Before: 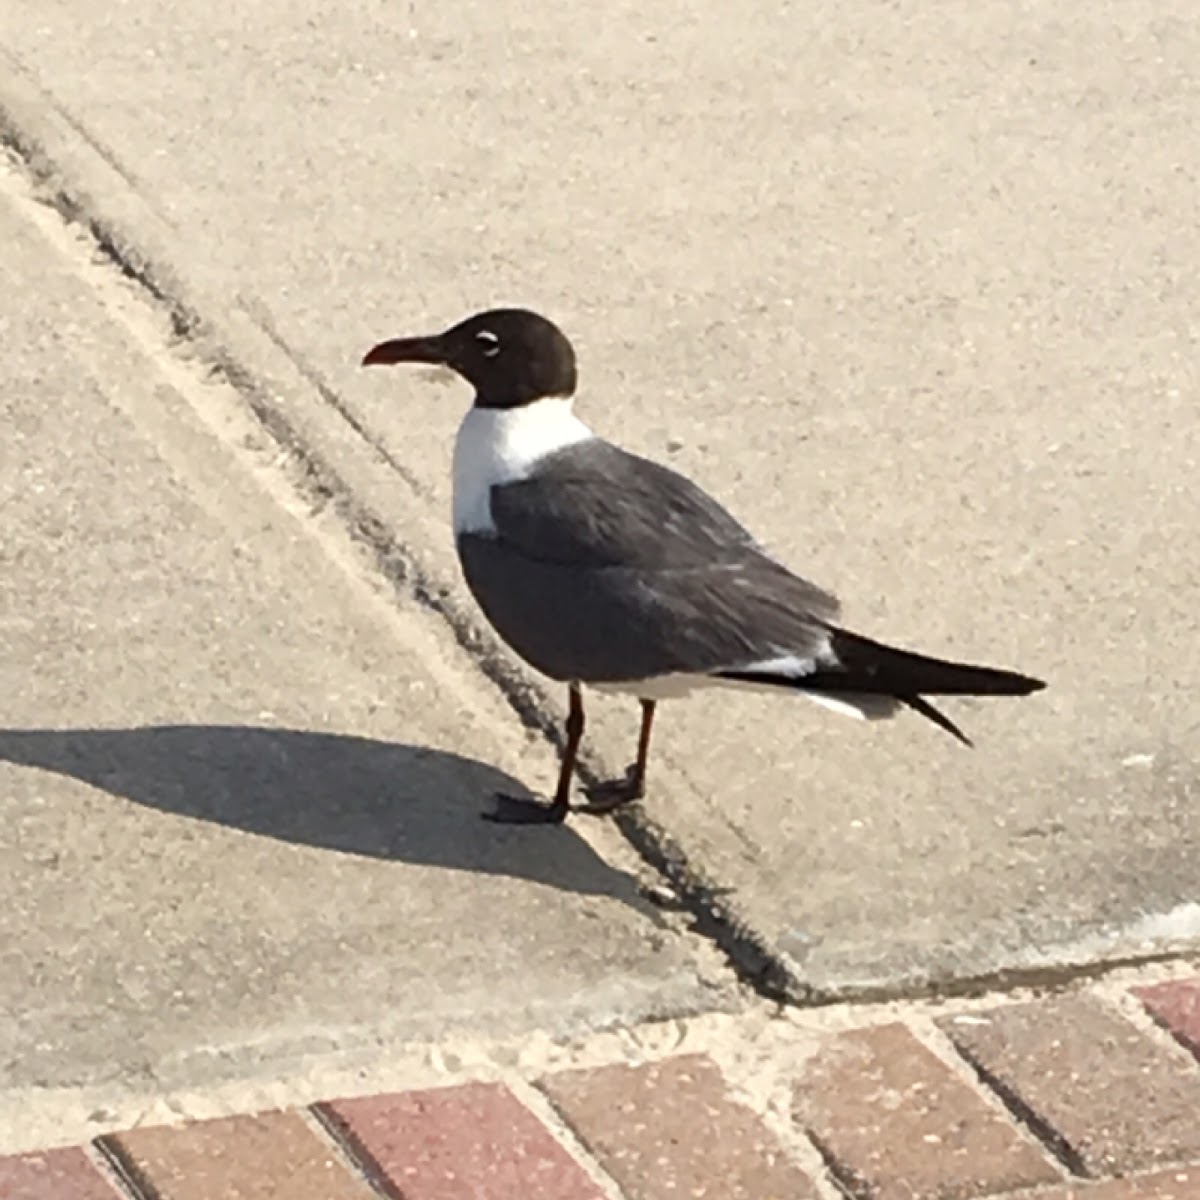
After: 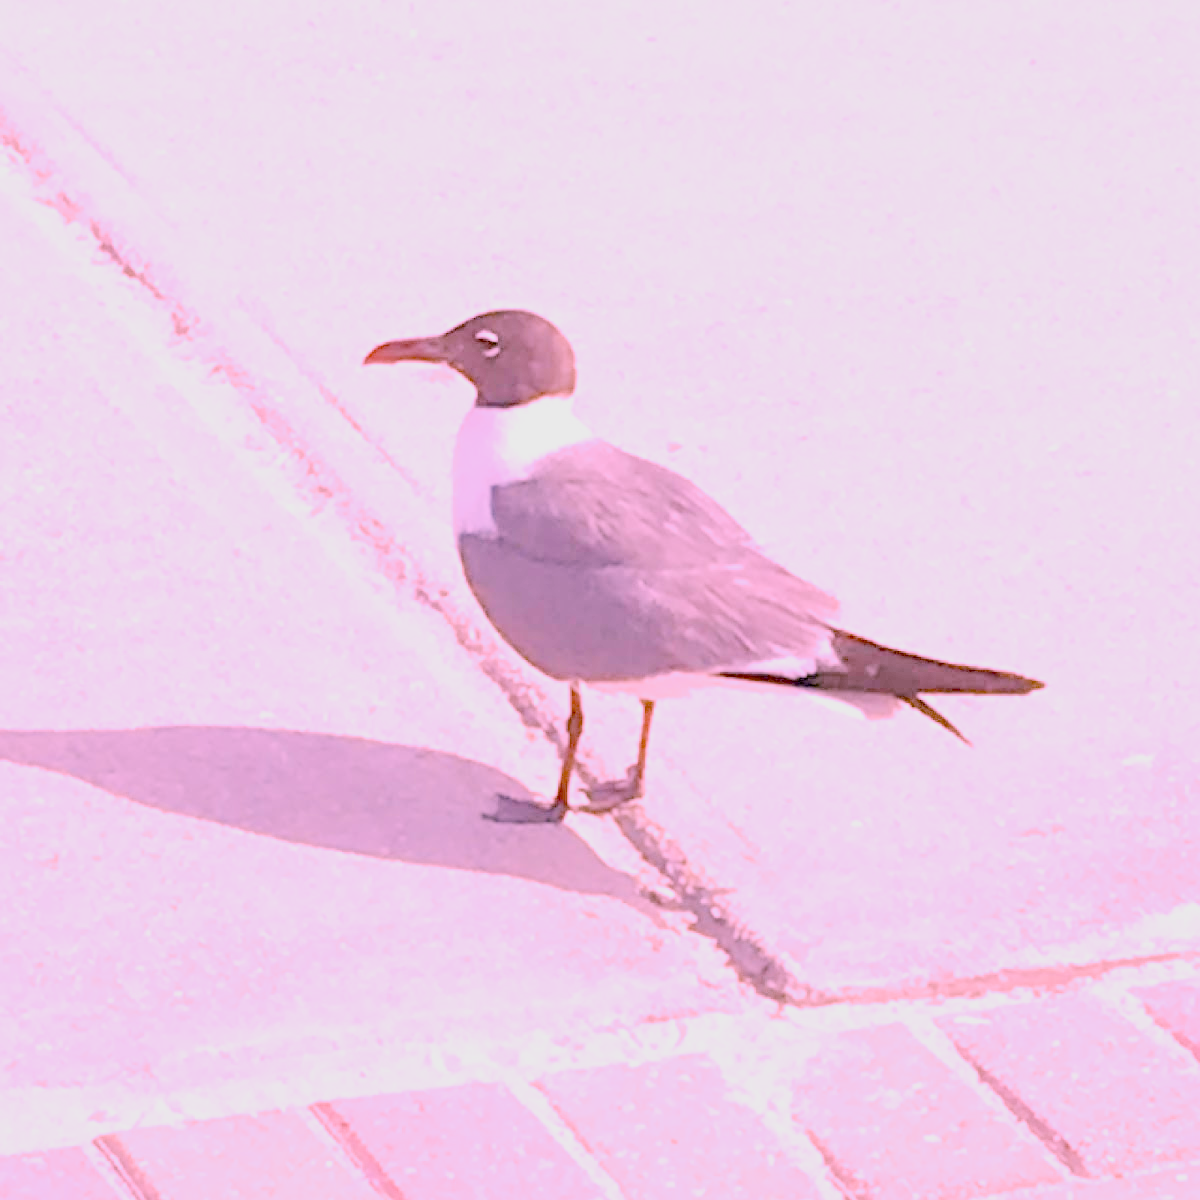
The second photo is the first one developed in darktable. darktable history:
white balance: red 2.012, blue 1.687
highlight reconstruction: iterations 1, diameter of reconstruction 64 px
filmic rgb: black relative exposure -7.65 EV, white relative exposure 4.56 EV, hardness 3.61, color science v6 (2022)
exposure: black level correction 0, exposure 0.7 EV, compensate exposure bias true, compensate highlight preservation false
